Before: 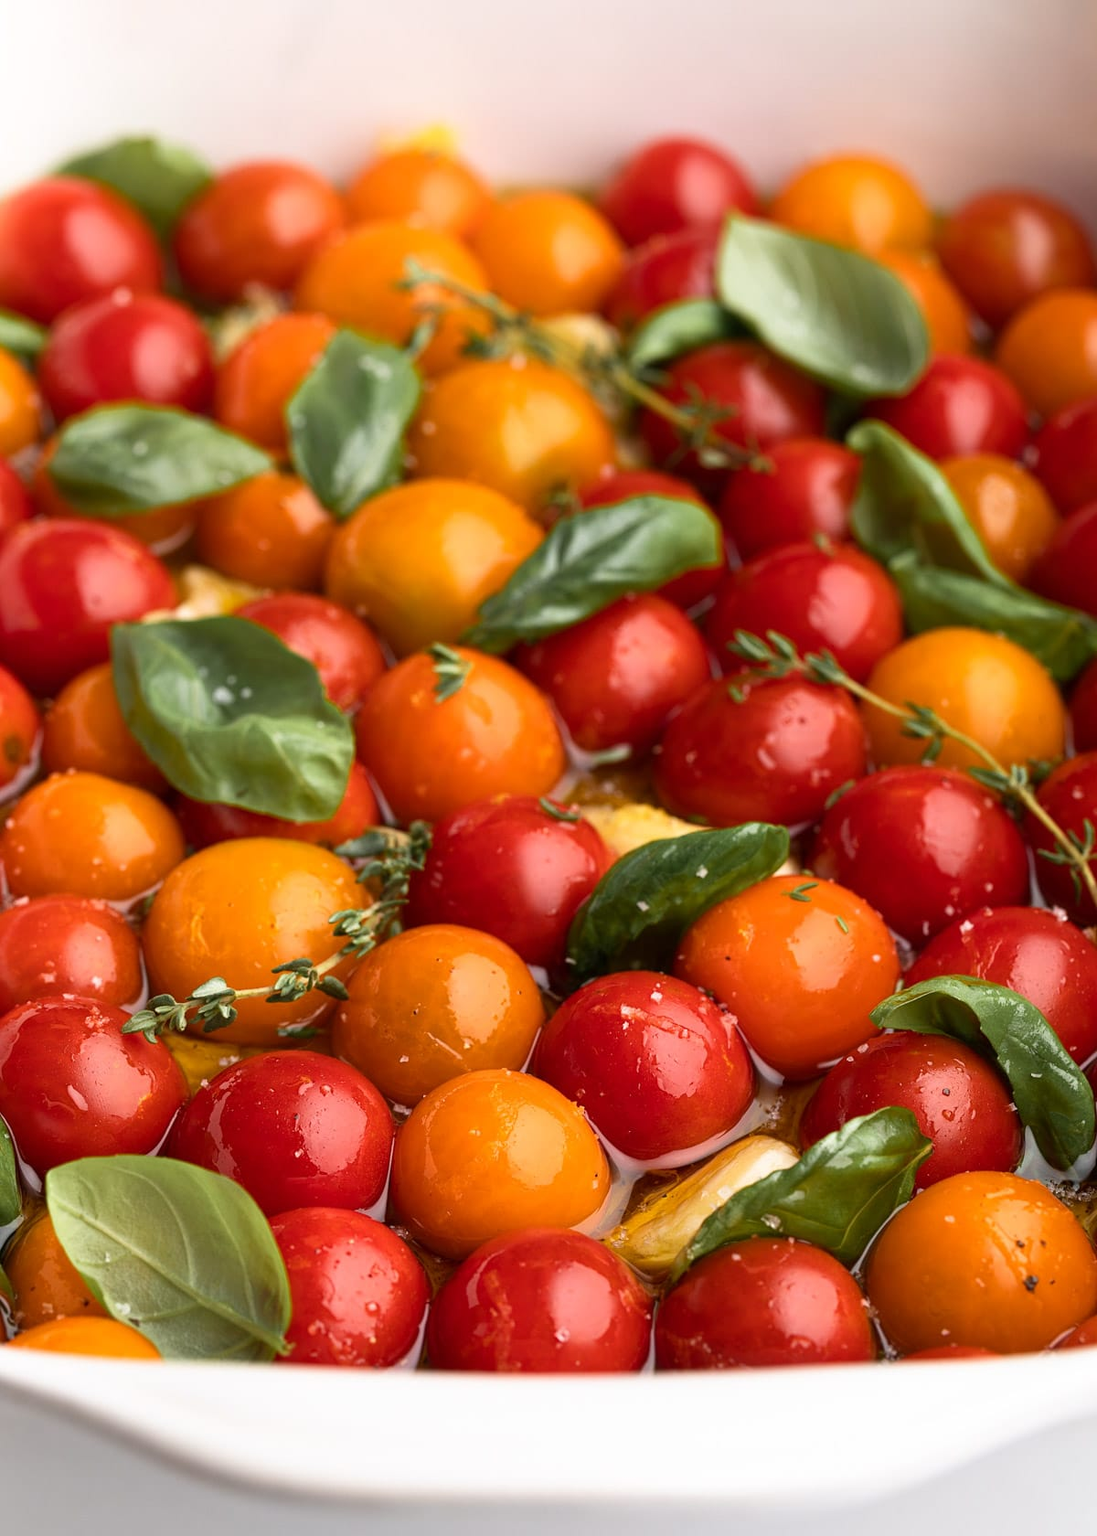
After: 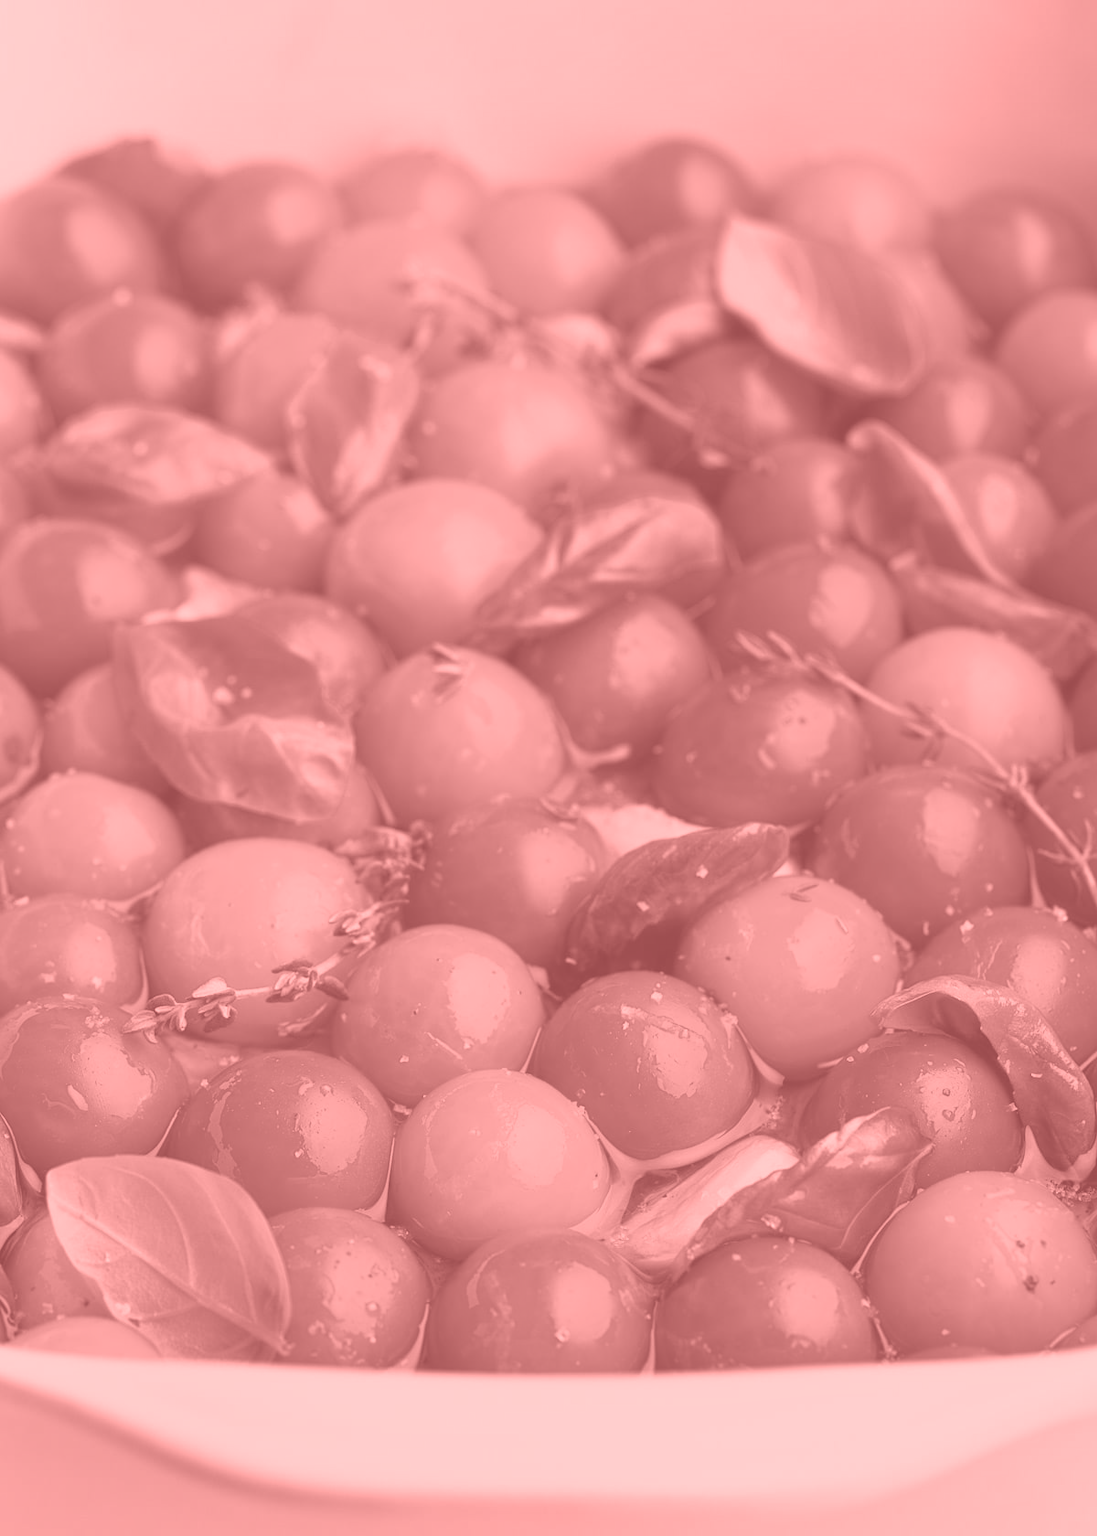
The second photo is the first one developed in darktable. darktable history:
shadows and highlights: shadows 22.7, highlights -48.71, soften with gaussian
colorize: saturation 51%, source mix 50.67%, lightness 50.67%
